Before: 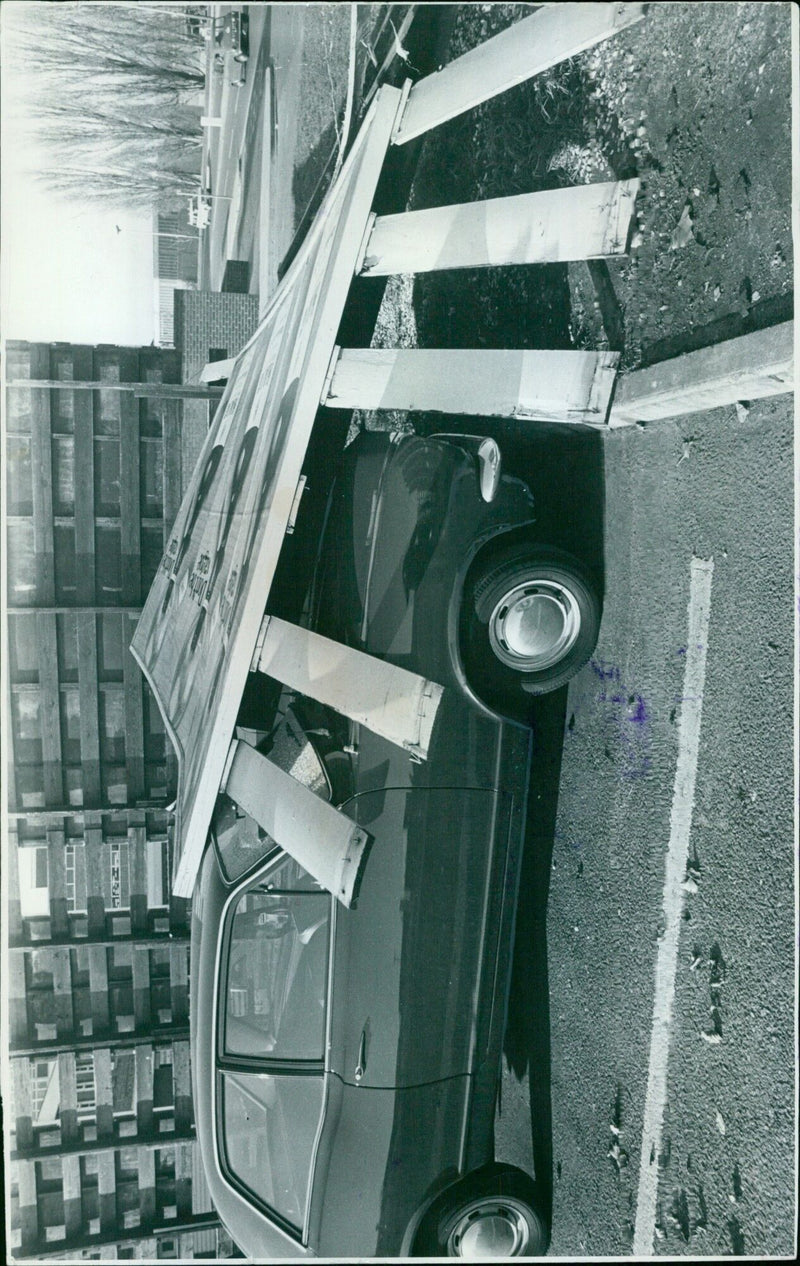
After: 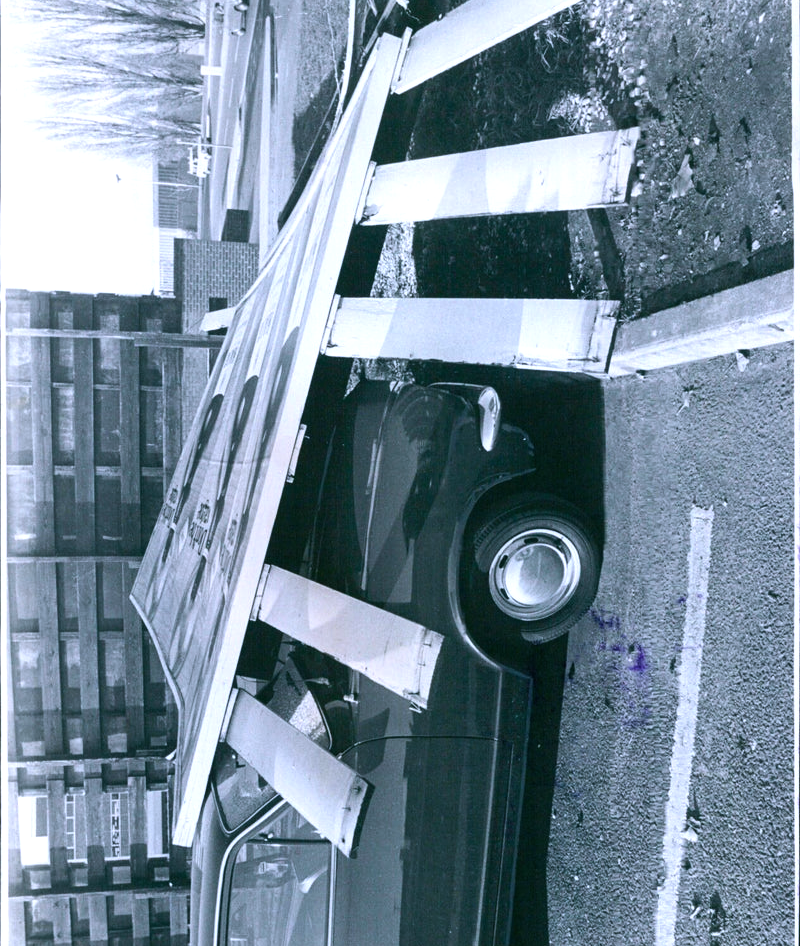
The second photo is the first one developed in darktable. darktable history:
tone equalizer: -8 EV -0.407 EV, -7 EV -0.367 EV, -6 EV -0.315 EV, -5 EV -0.204 EV, -3 EV 0.239 EV, -2 EV 0.349 EV, -1 EV 0.4 EV, +0 EV 0.43 EV, edges refinement/feathering 500, mask exposure compensation -1.57 EV, preserve details no
crop: top 4.103%, bottom 21.154%
color calibration: illuminant custom, x 0.367, y 0.392, temperature 4440.07 K
